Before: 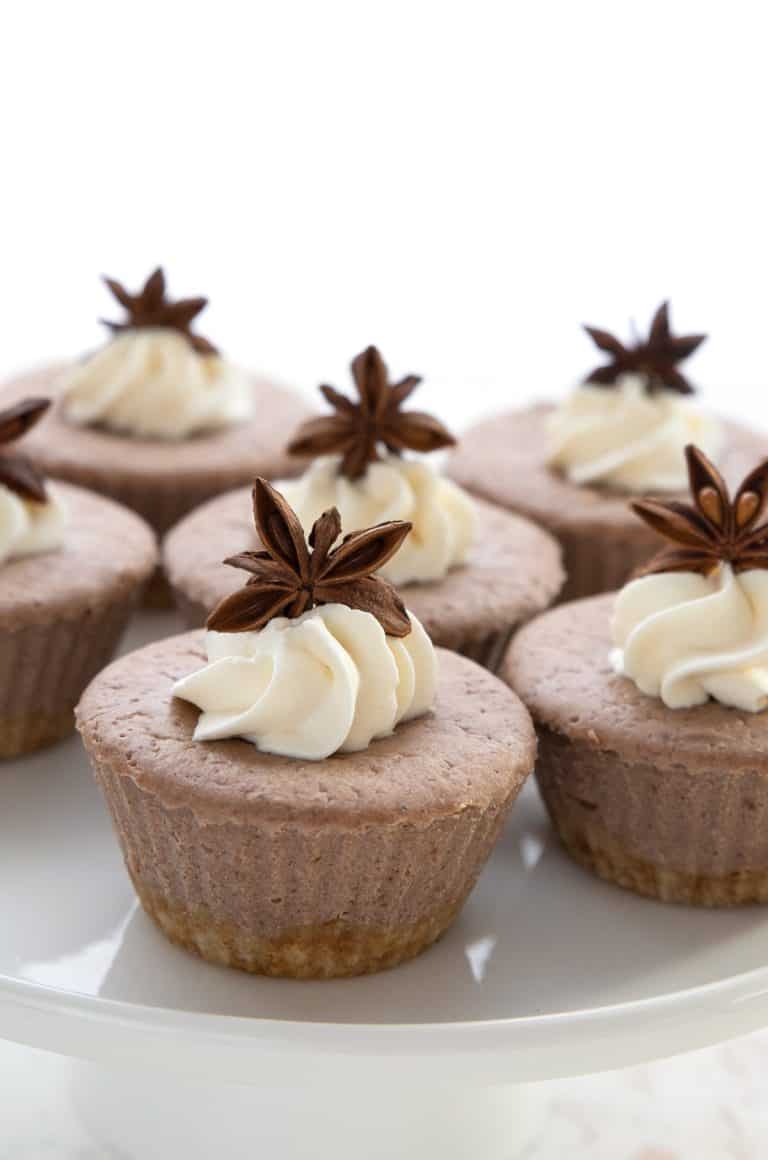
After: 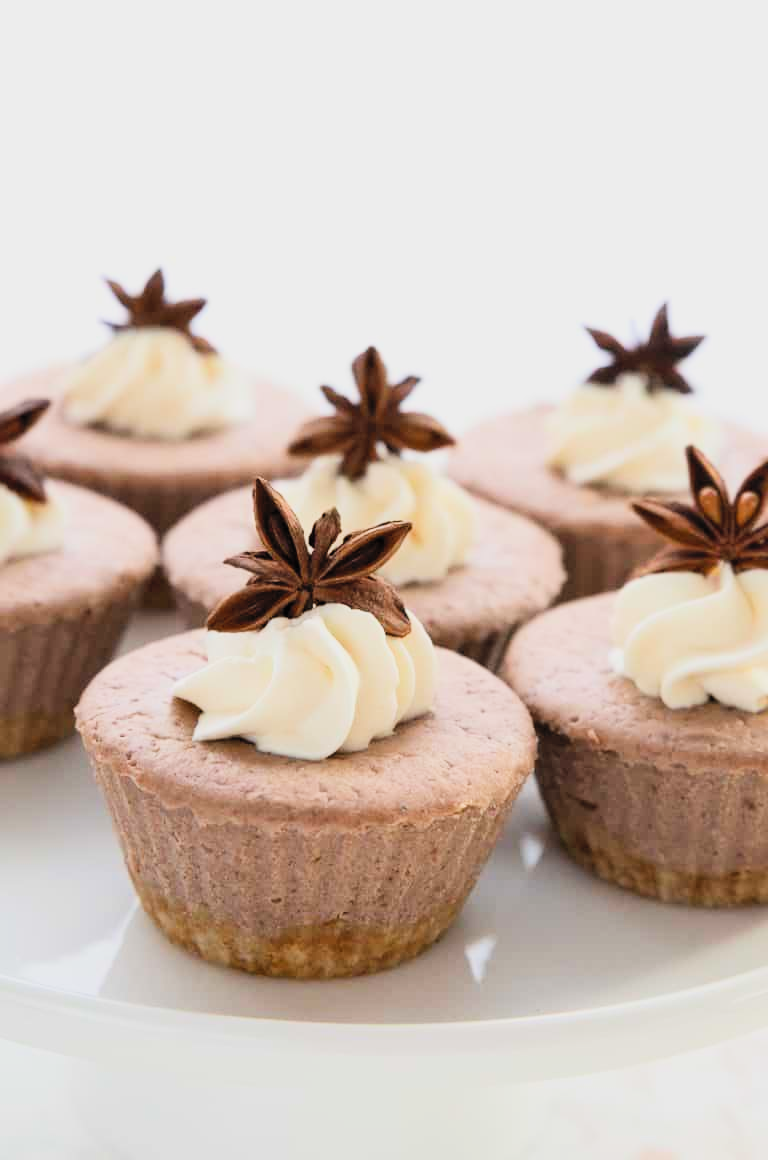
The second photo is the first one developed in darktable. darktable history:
contrast brightness saturation: contrast 0.237, brightness 0.265, saturation 0.381
filmic rgb: black relative exposure -8.38 EV, white relative exposure 4.66 EV, hardness 3.8, add noise in highlights 0.002, preserve chrominance max RGB, color science v3 (2019), use custom middle-gray values true, contrast in highlights soft
